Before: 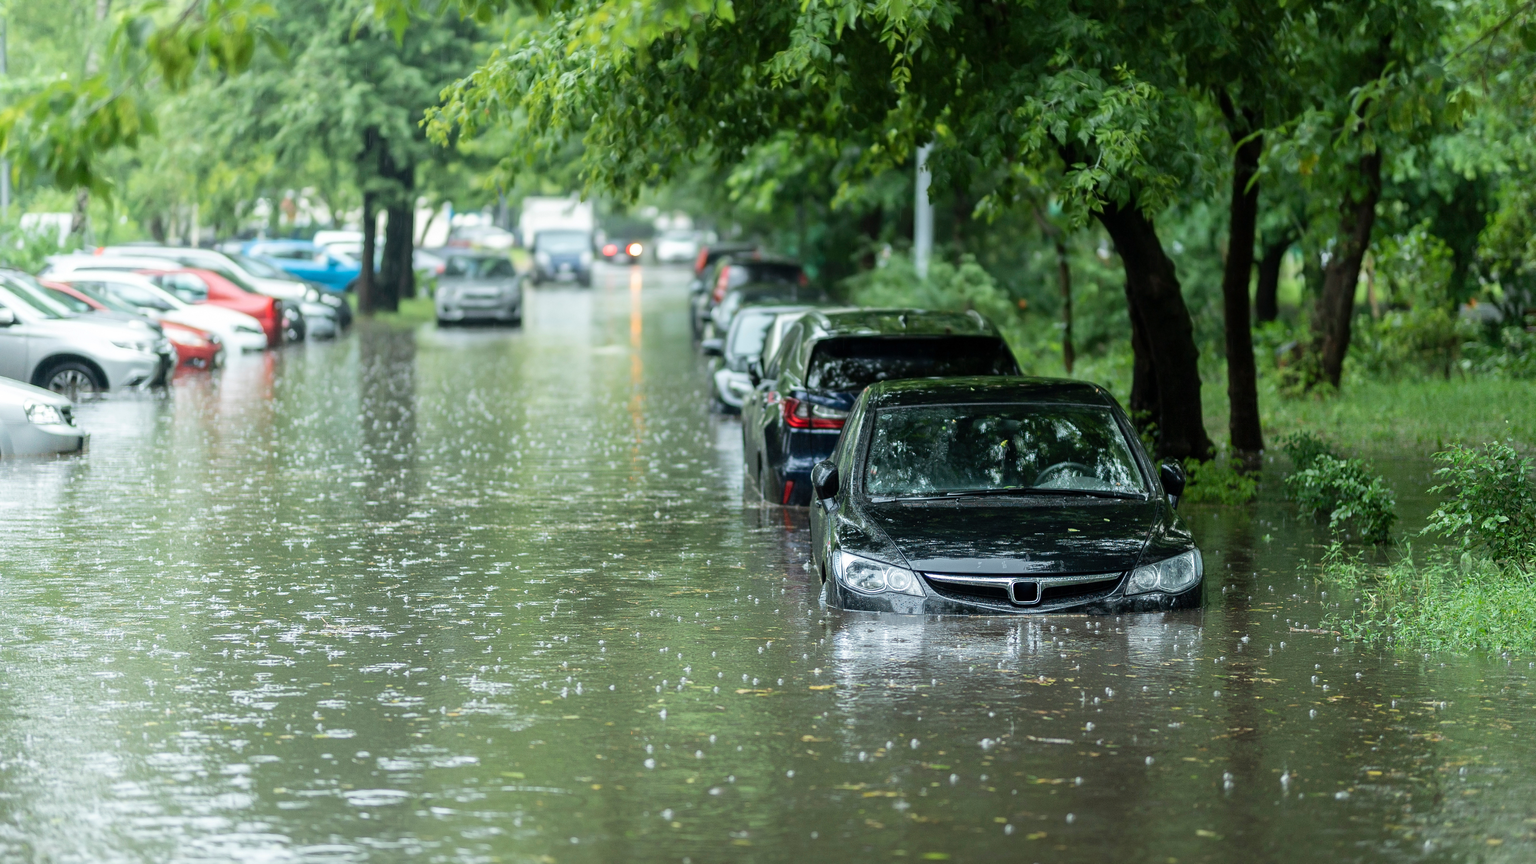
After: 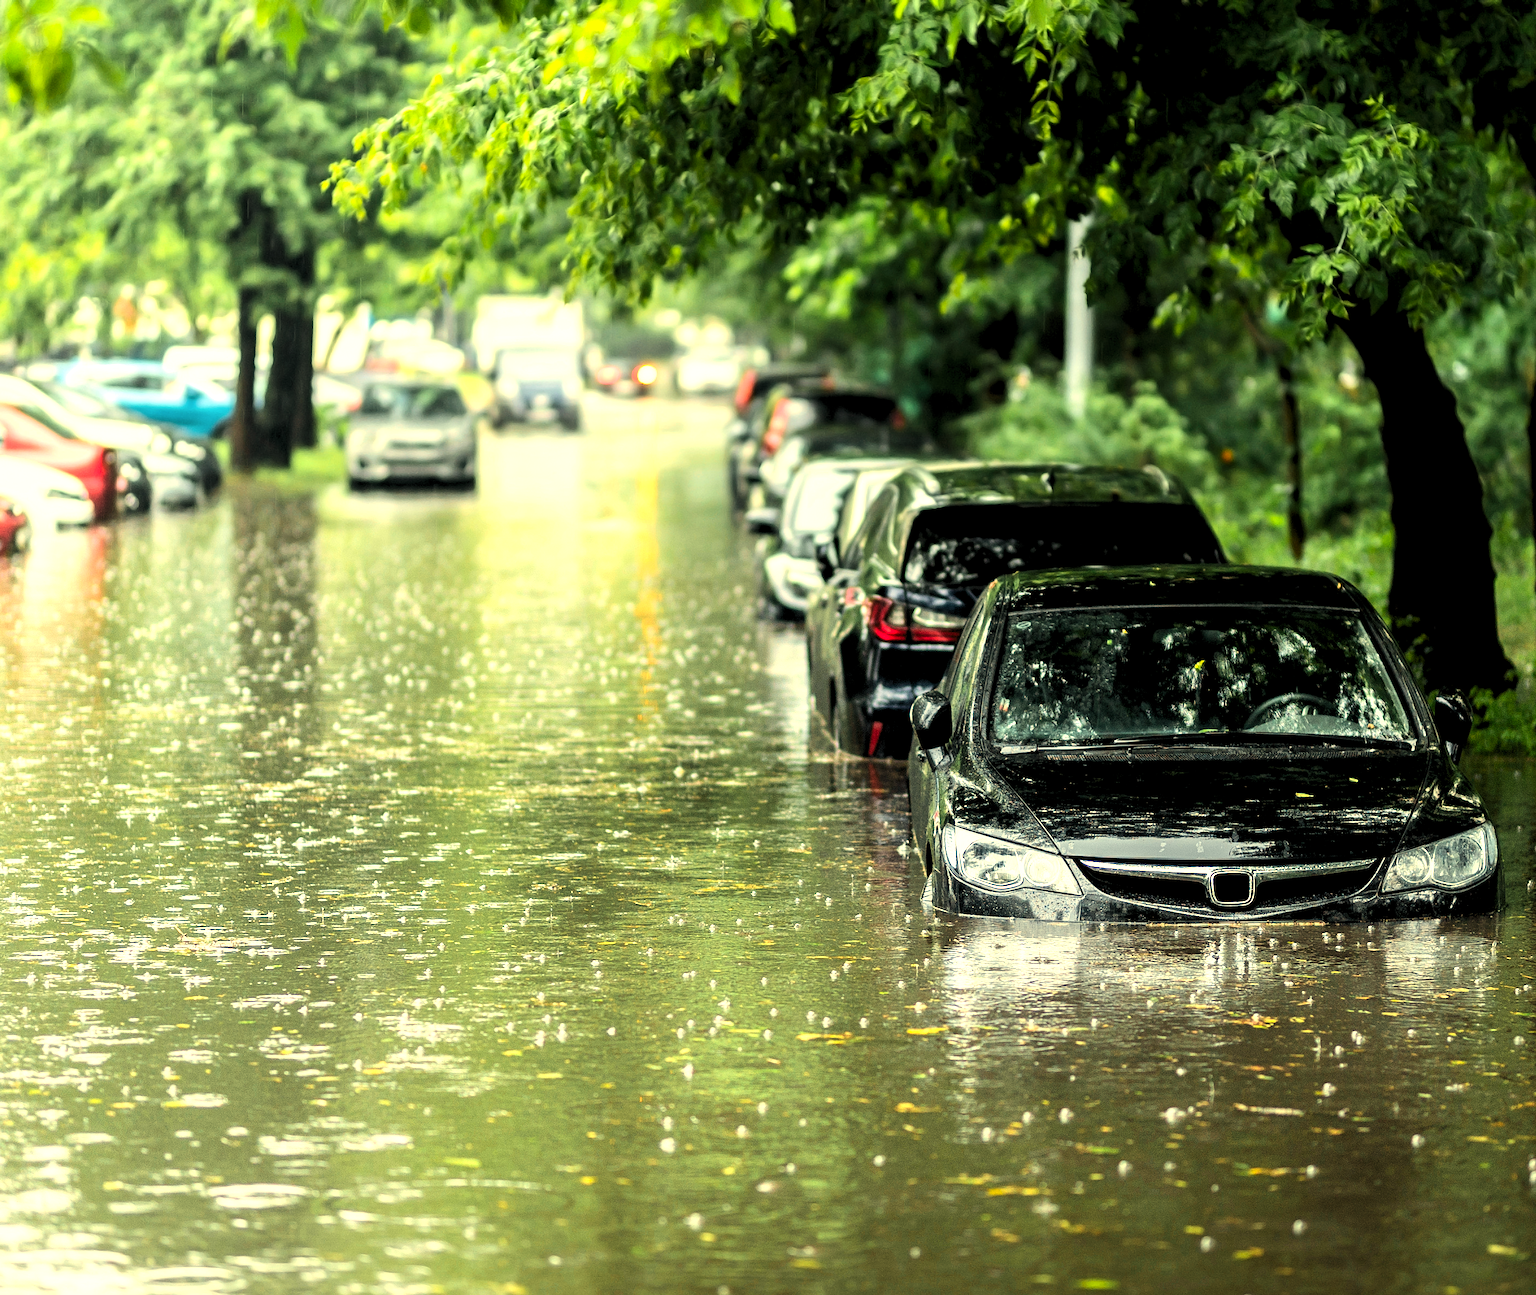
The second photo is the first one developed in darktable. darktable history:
crop and rotate: left 13.342%, right 19.991%
white balance: red 1.123, blue 0.83
levels: levels [0.073, 0.497, 0.972]
color zones: curves: ch0 [(0.224, 0.526) (0.75, 0.5)]; ch1 [(0.055, 0.526) (0.224, 0.761) (0.377, 0.526) (0.75, 0.5)]
tone equalizer: -8 EV -0.75 EV, -7 EV -0.7 EV, -6 EV -0.6 EV, -5 EV -0.4 EV, -3 EV 0.4 EV, -2 EV 0.6 EV, -1 EV 0.7 EV, +0 EV 0.75 EV, edges refinement/feathering 500, mask exposure compensation -1.57 EV, preserve details no
